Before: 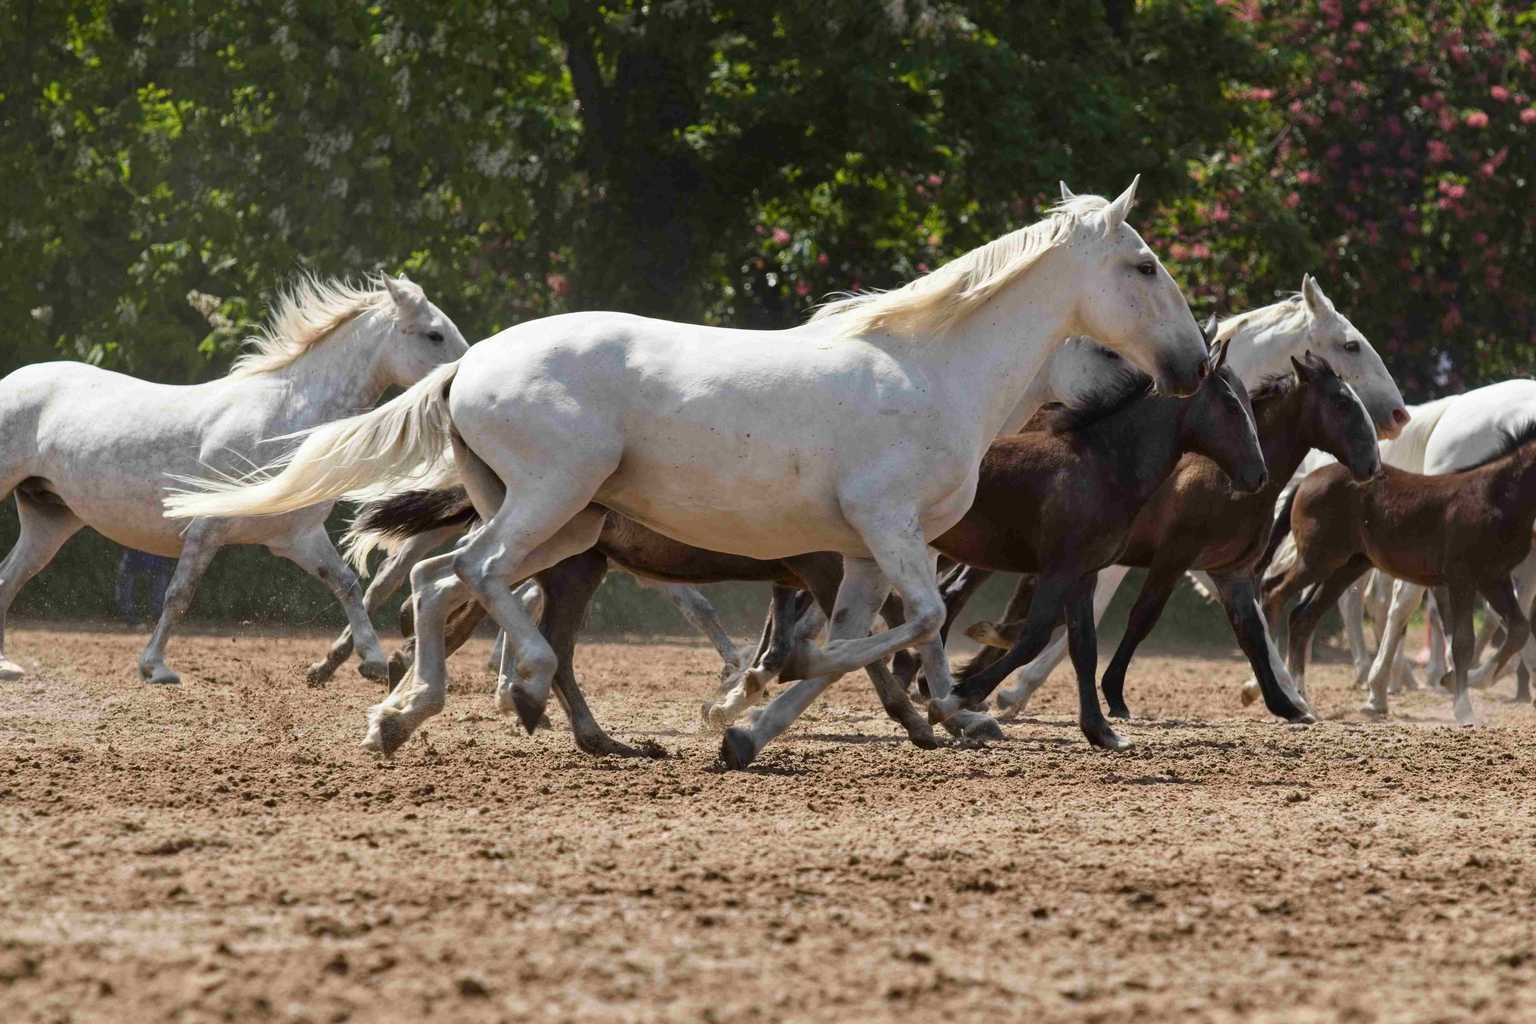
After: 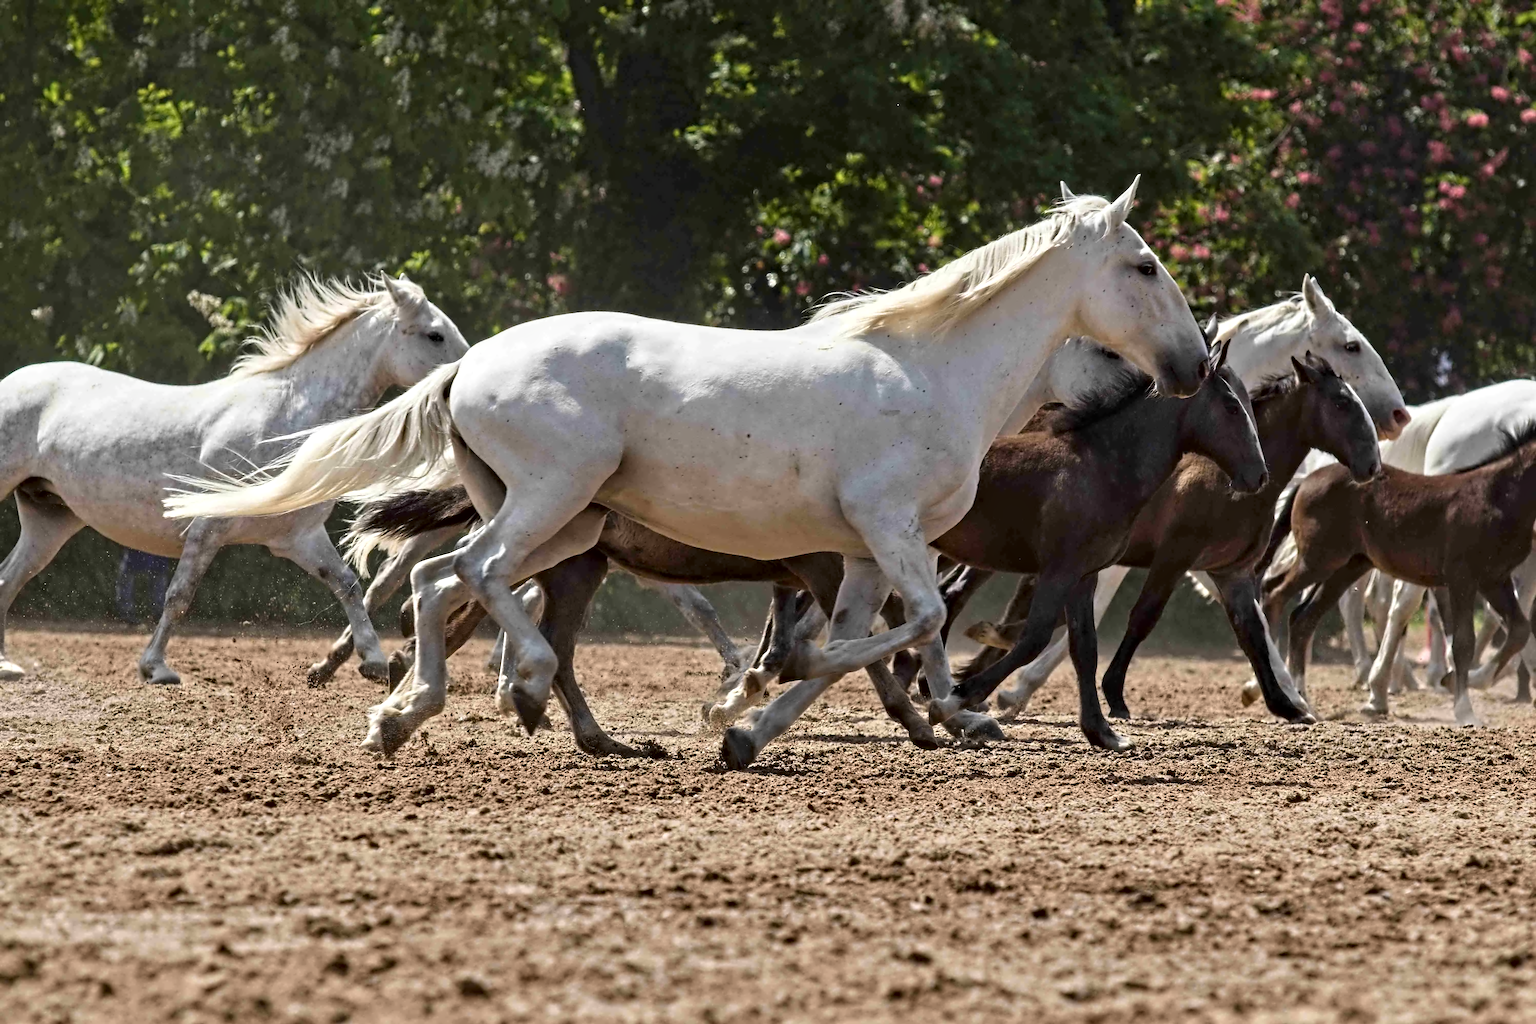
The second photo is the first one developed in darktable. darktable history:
contrast equalizer: octaves 7, y [[0.5, 0.542, 0.583, 0.625, 0.667, 0.708], [0.5 ×6], [0.5 ×6], [0, 0.033, 0.067, 0.1, 0.133, 0.167], [0, 0.05, 0.1, 0.15, 0.2, 0.25]]
local contrast: mode bilateral grid, contrast 19, coarseness 49, detail 102%, midtone range 0.2
